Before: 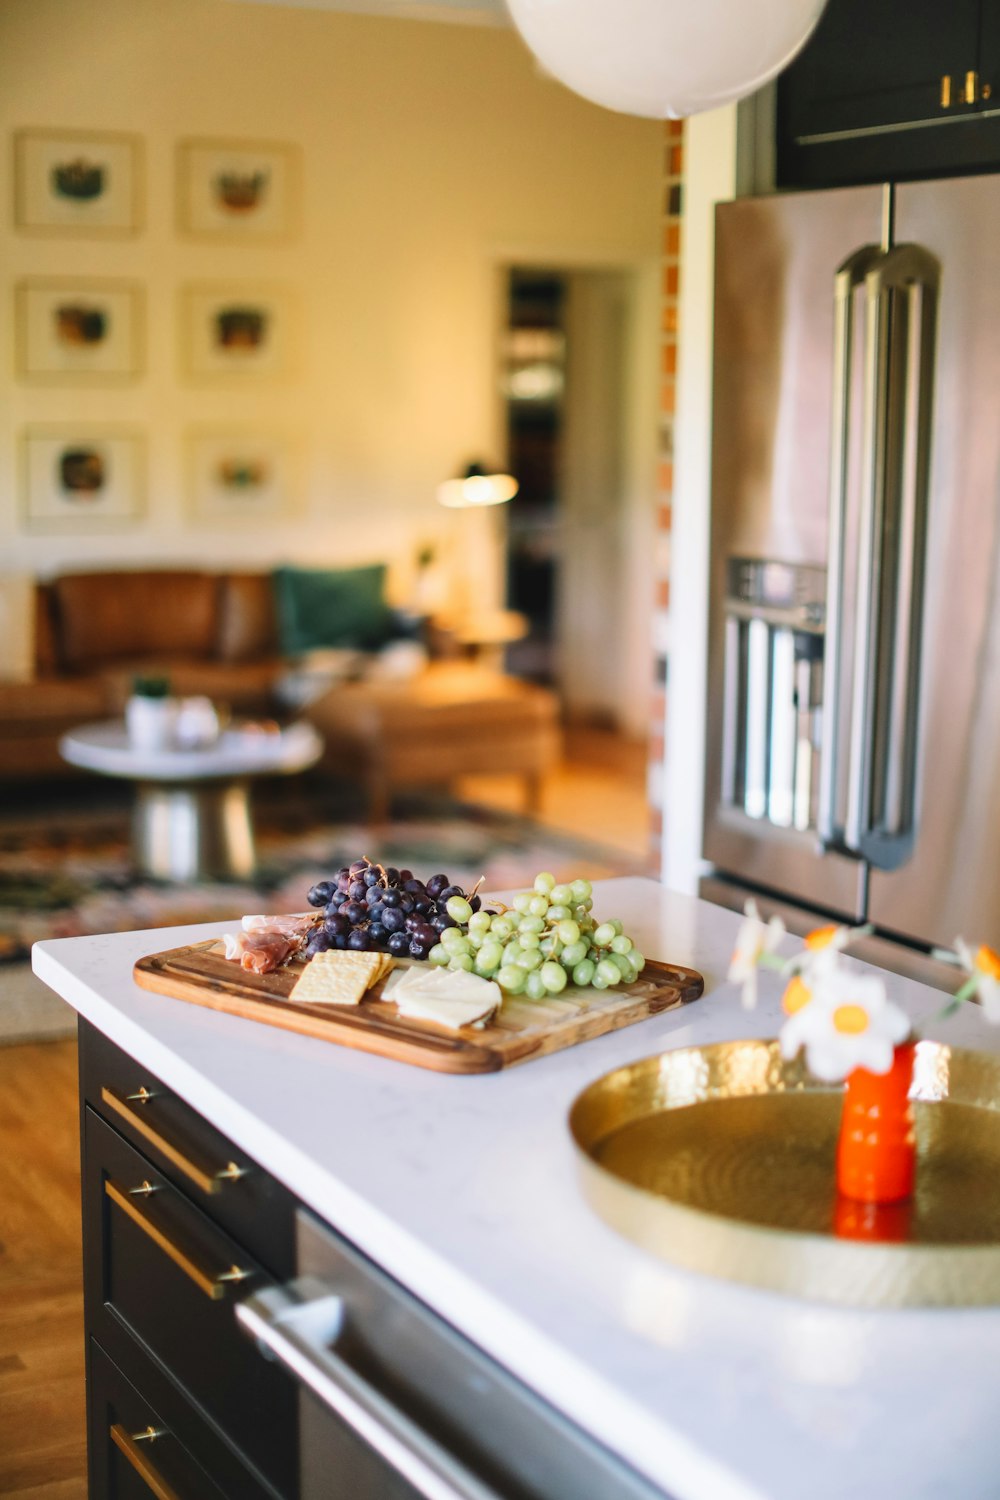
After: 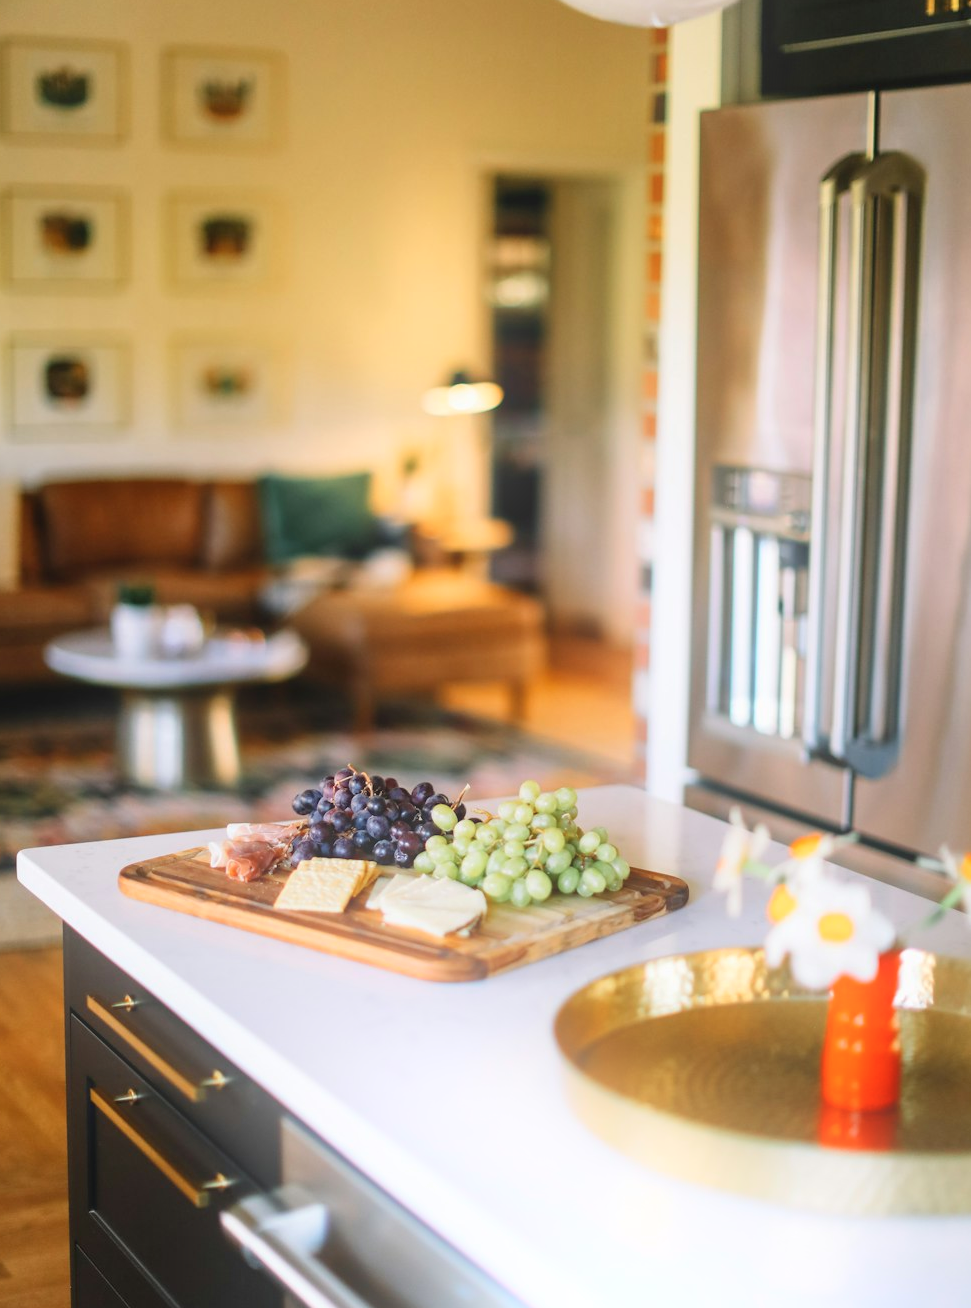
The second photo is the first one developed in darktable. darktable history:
crop: left 1.507%, top 6.147%, right 1.379%, bottom 6.637%
bloom: size 16%, threshold 98%, strength 20%
